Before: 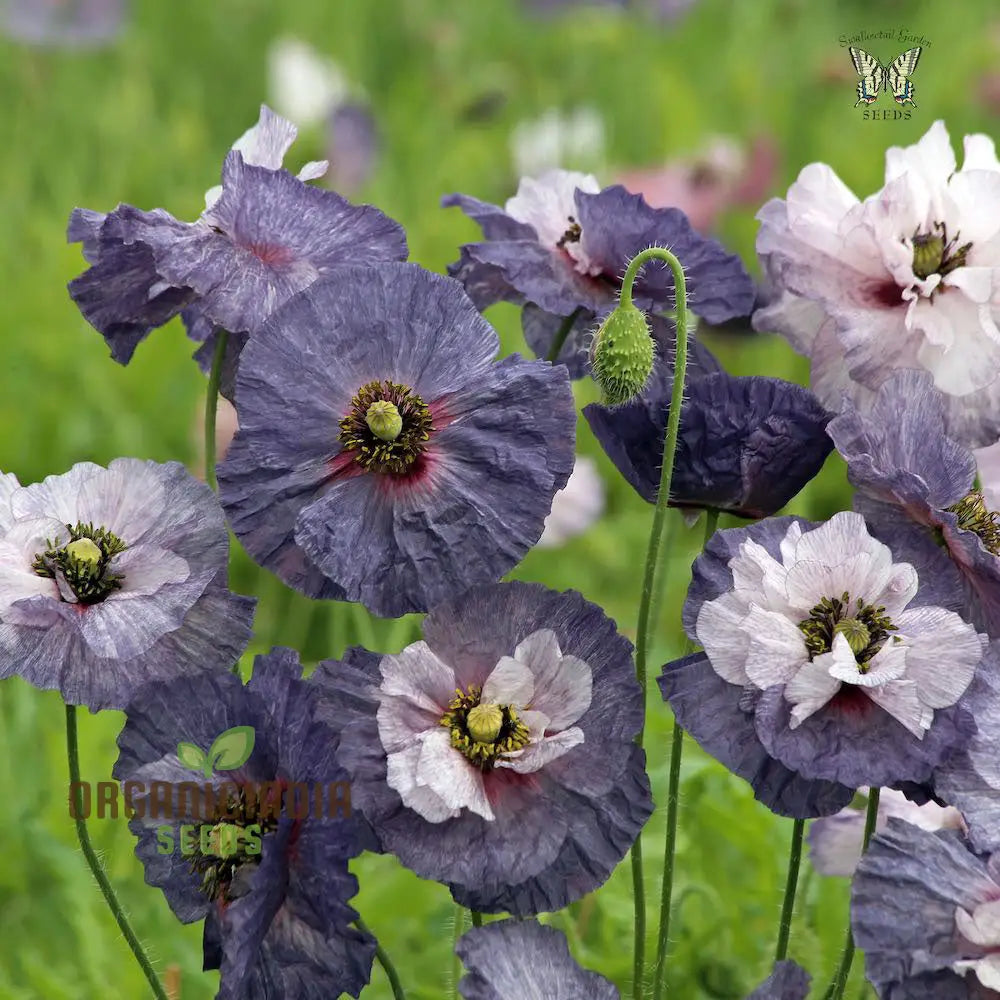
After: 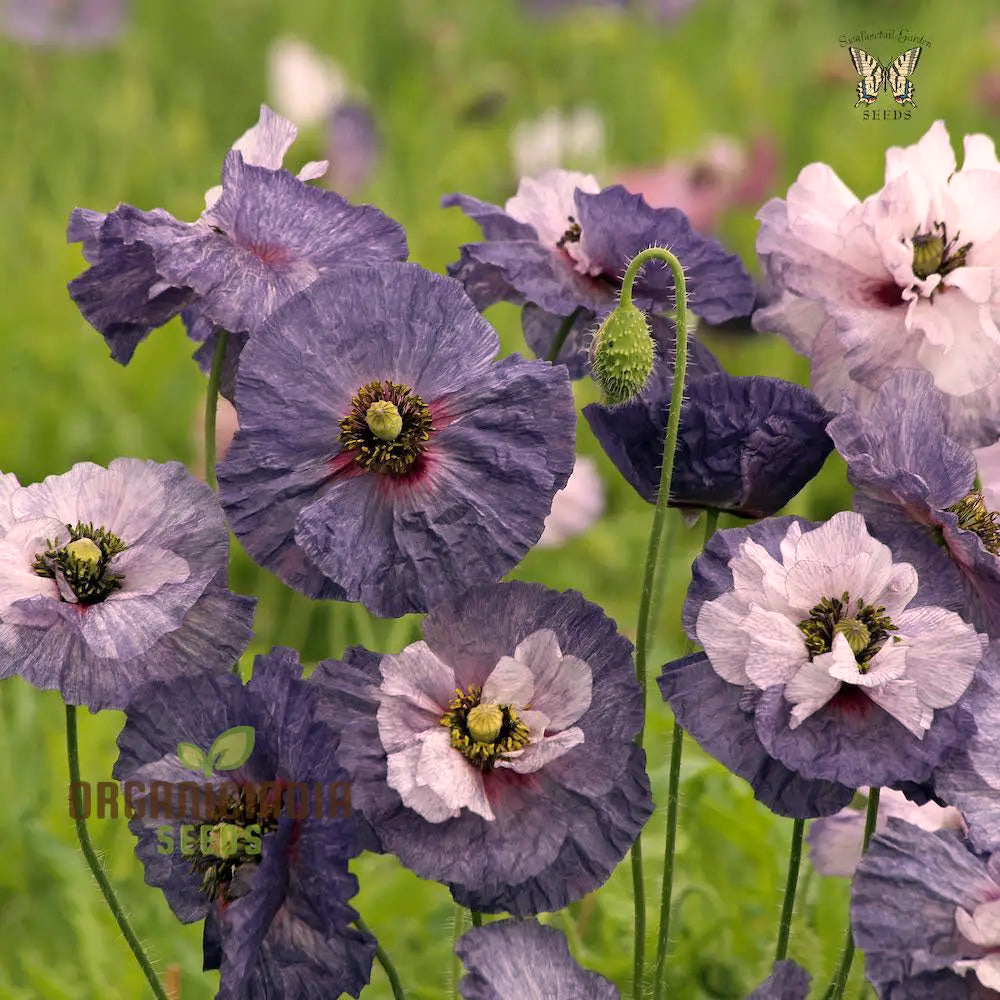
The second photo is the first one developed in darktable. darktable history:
color correction: highlights a* 12.37, highlights b* 5.41
